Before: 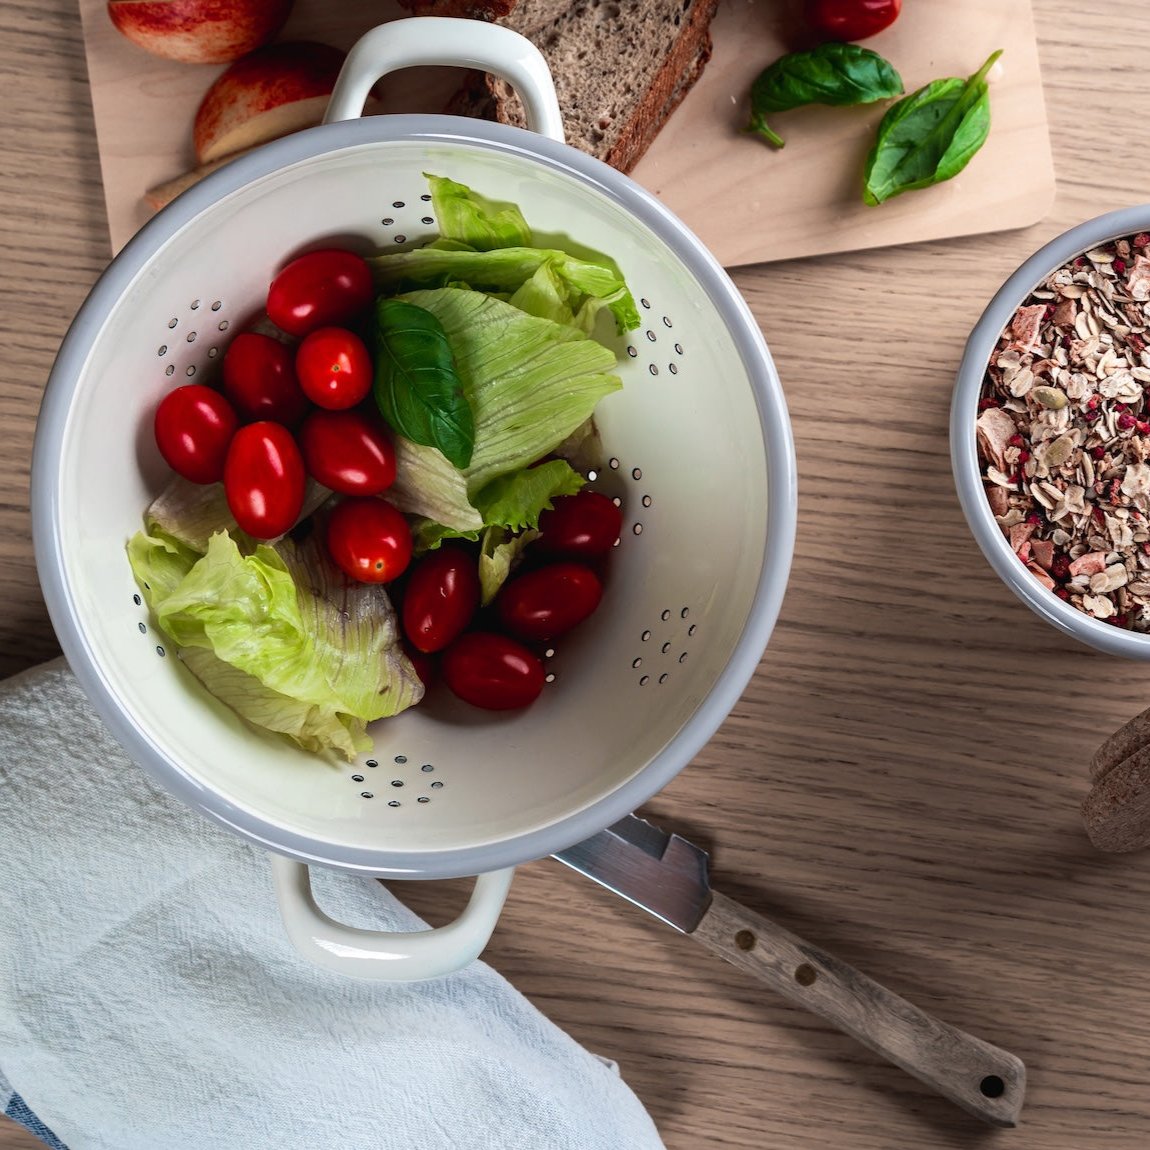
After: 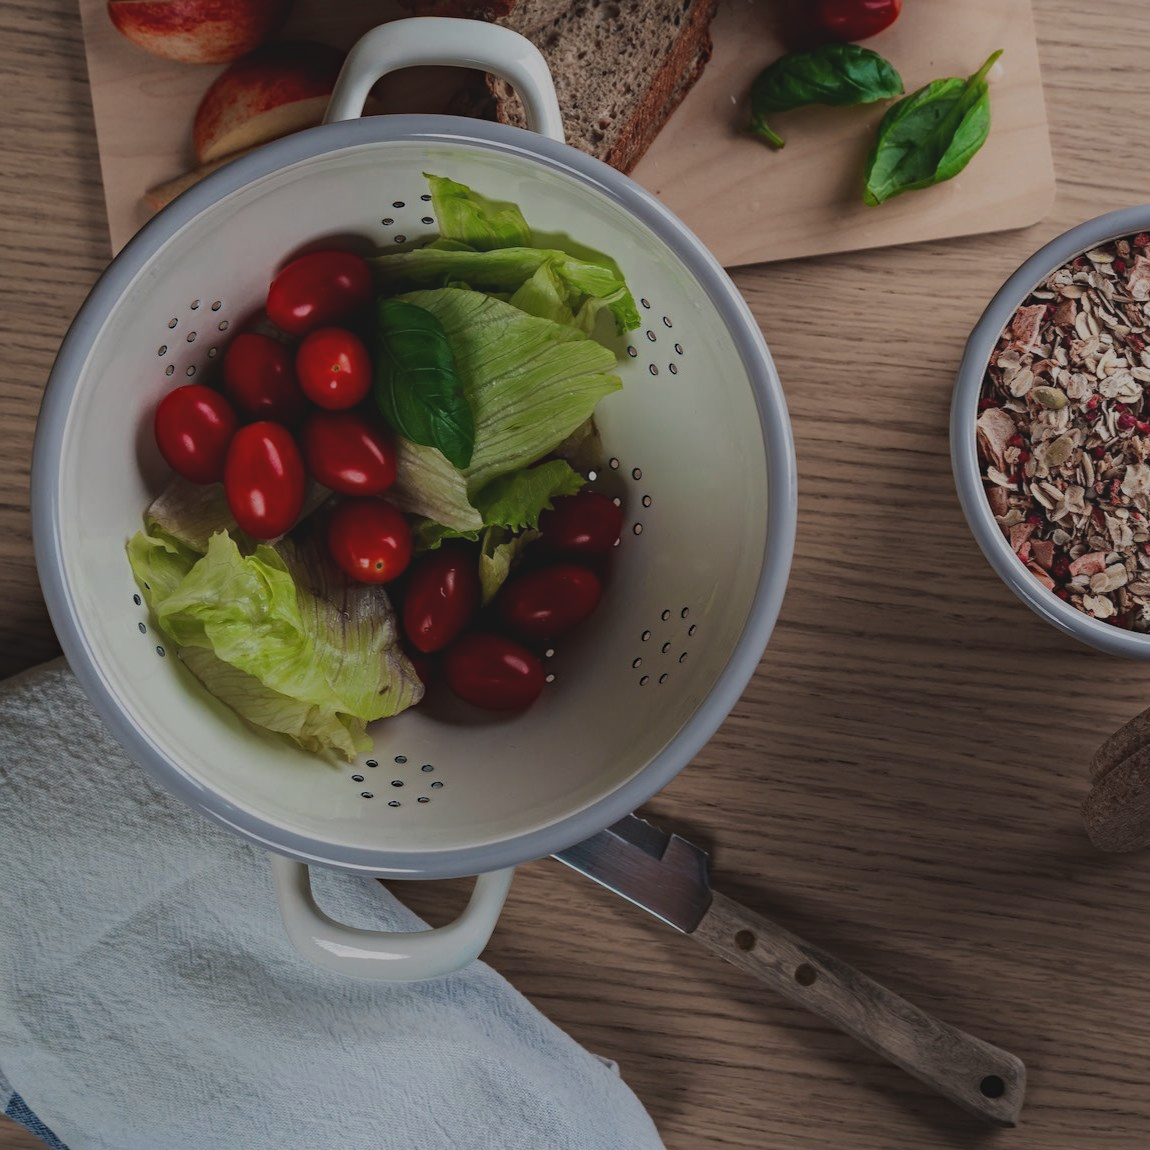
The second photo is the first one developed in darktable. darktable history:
exposure: black level correction -0.016, exposure -1.083 EV, compensate highlight preservation false
tone equalizer: mask exposure compensation -0.5 EV
haze removal: compatibility mode true, adaptive false
